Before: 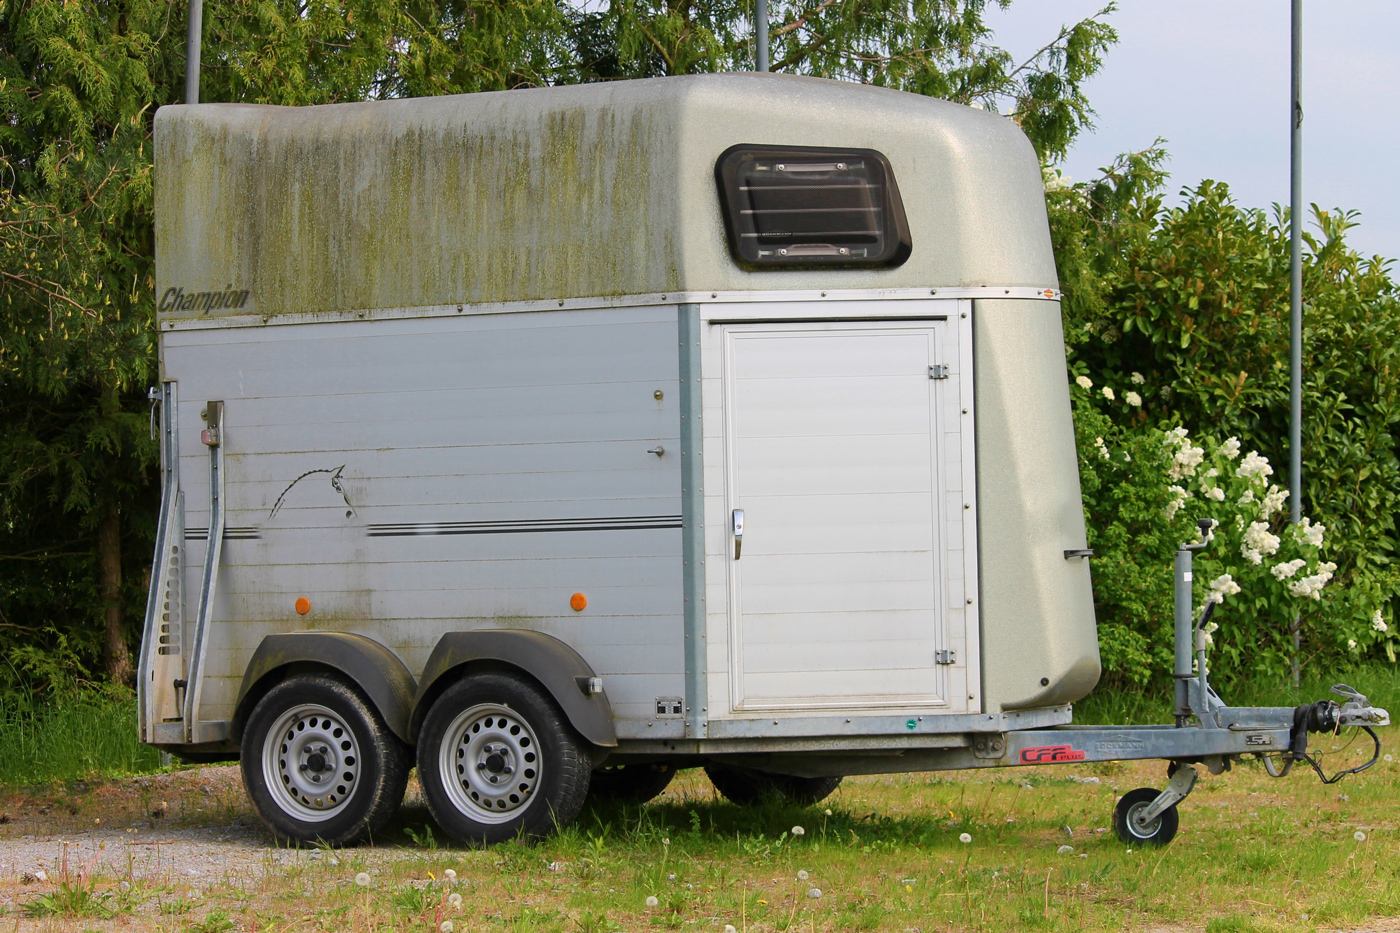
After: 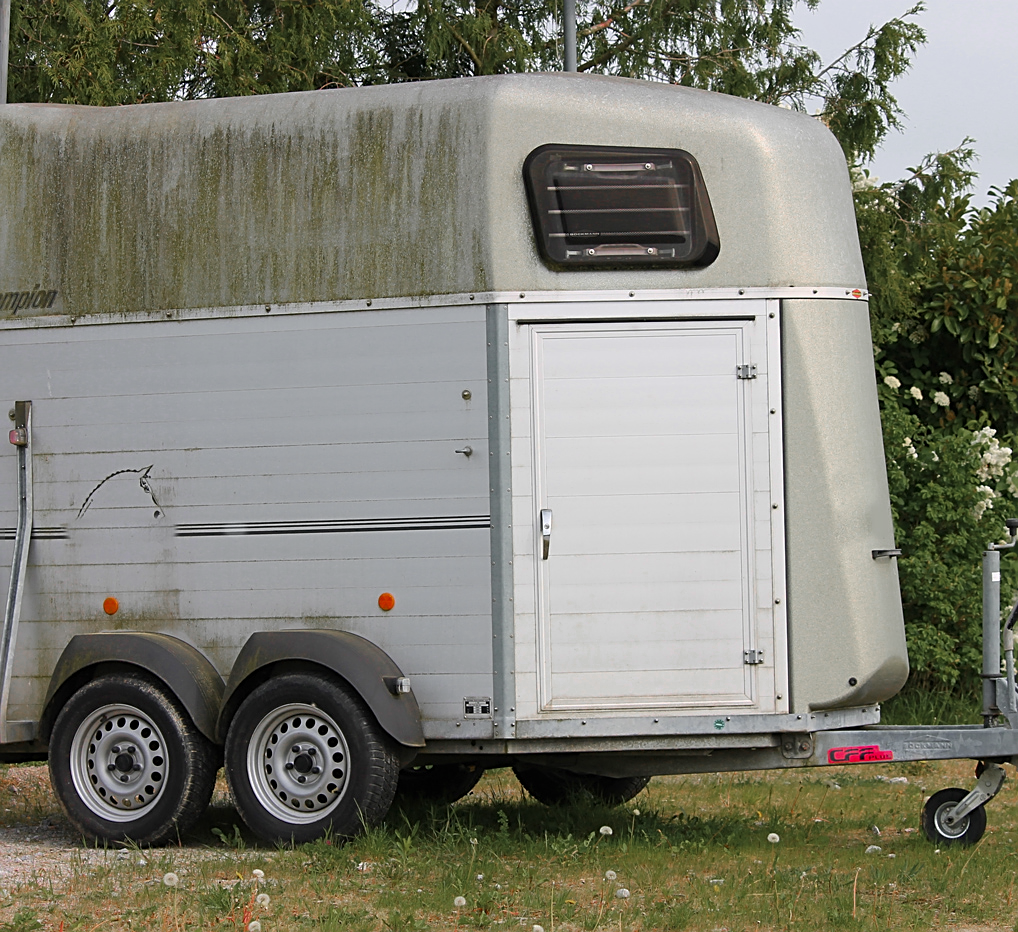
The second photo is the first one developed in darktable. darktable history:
sharpen: on, module defaults
crop: left 13.775%, top 0%, right 13.459%
color zones: curves: ch0 [(0, 0.48) (0.209, 0.398) (0.305, 0.332) (0.429, 0.493) (0.571, 0.5) (0.714, 0.5) (0.857, 0.5) (1, 0.48)]; ch1 [(0, 0.736) (0.143, 0.625) (0.225, 0.371) (0.429, 0.256) (0.571, 0.241) (0.714, 0.213) (0.857, 0.48) (1, 0.736)]; ch2 [(0, 0.448) (0.143, 0.498) (0.286, 0.5) (0.429, 0.5) (0.571, 0.5) (0.714, 0.5) (0.857, 0.5) (1, 0.448)]
tone equalizer: on, module defaults
